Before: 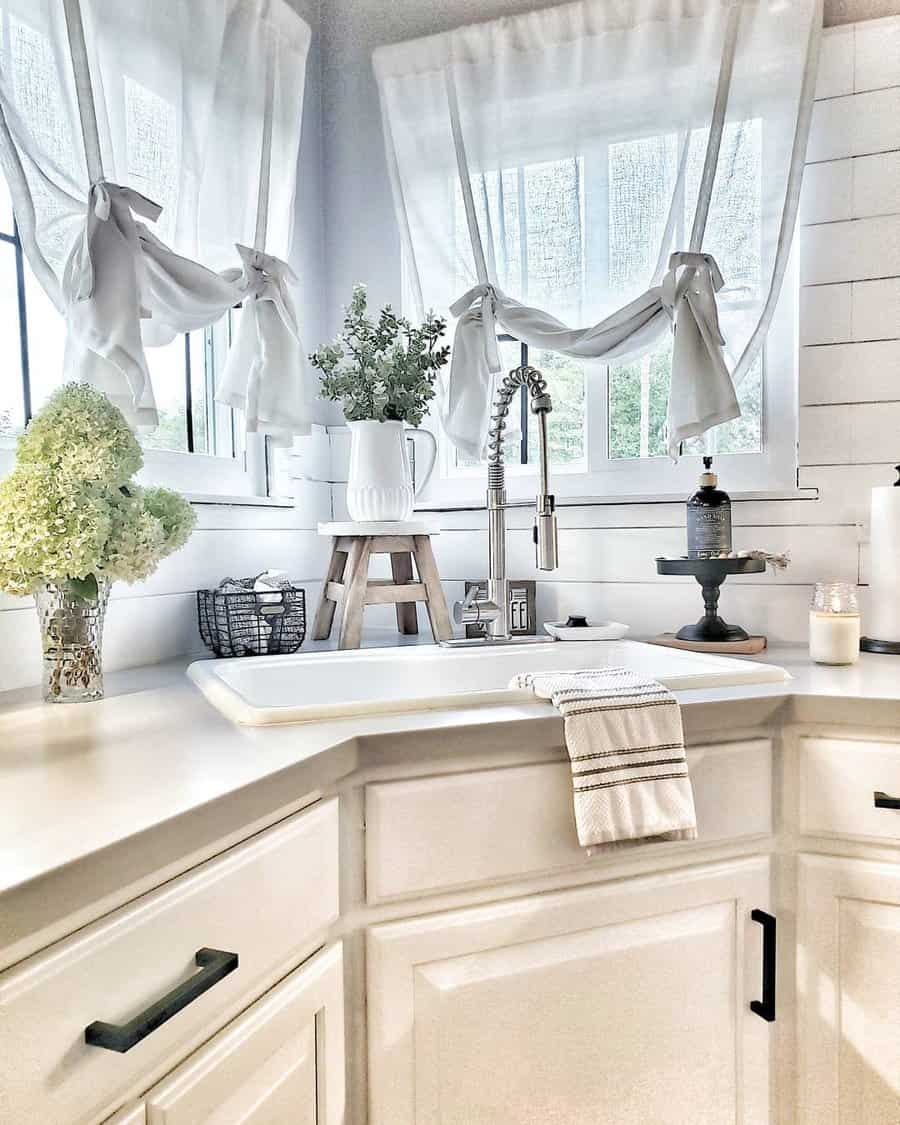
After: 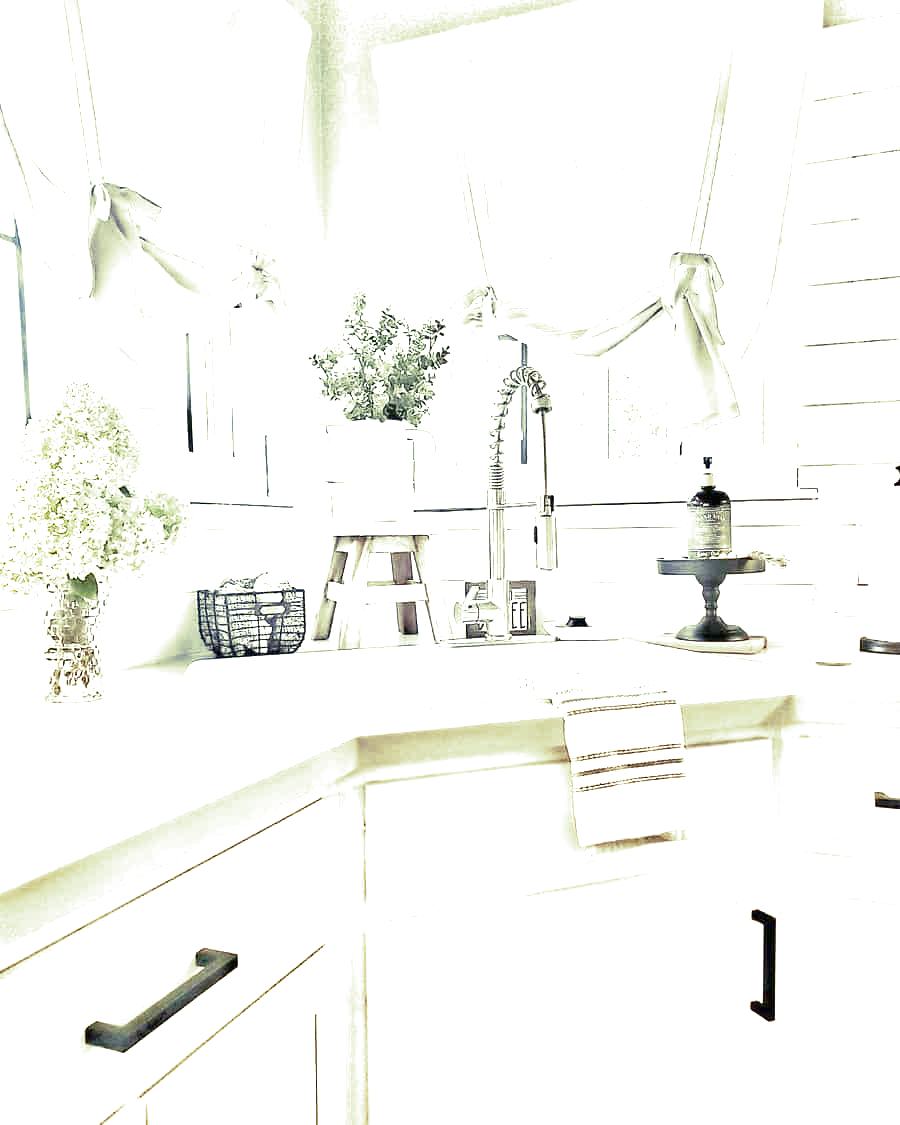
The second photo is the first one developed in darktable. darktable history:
exposure: black level correction 0, exposure 1.55 EV, compensate exposure bias true, compensate highlight preservation false
split-toning: shadows › hue 290.82°, shadows › saturation 0.34, highlights › saturation 0.38, balance 0, compress 50%
